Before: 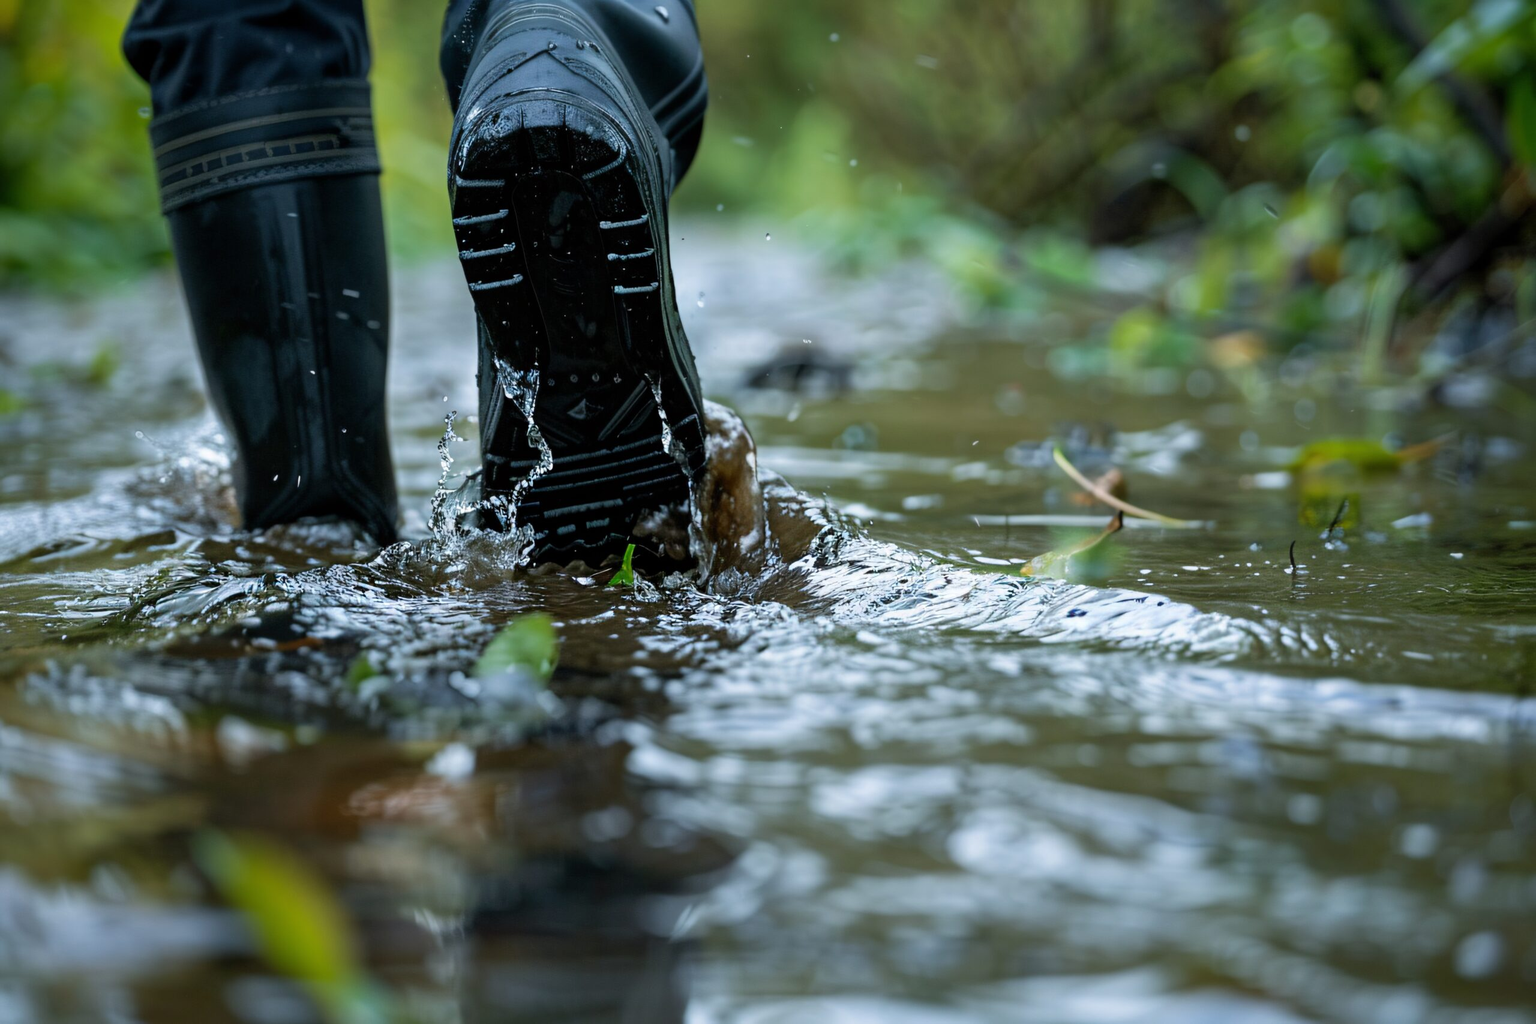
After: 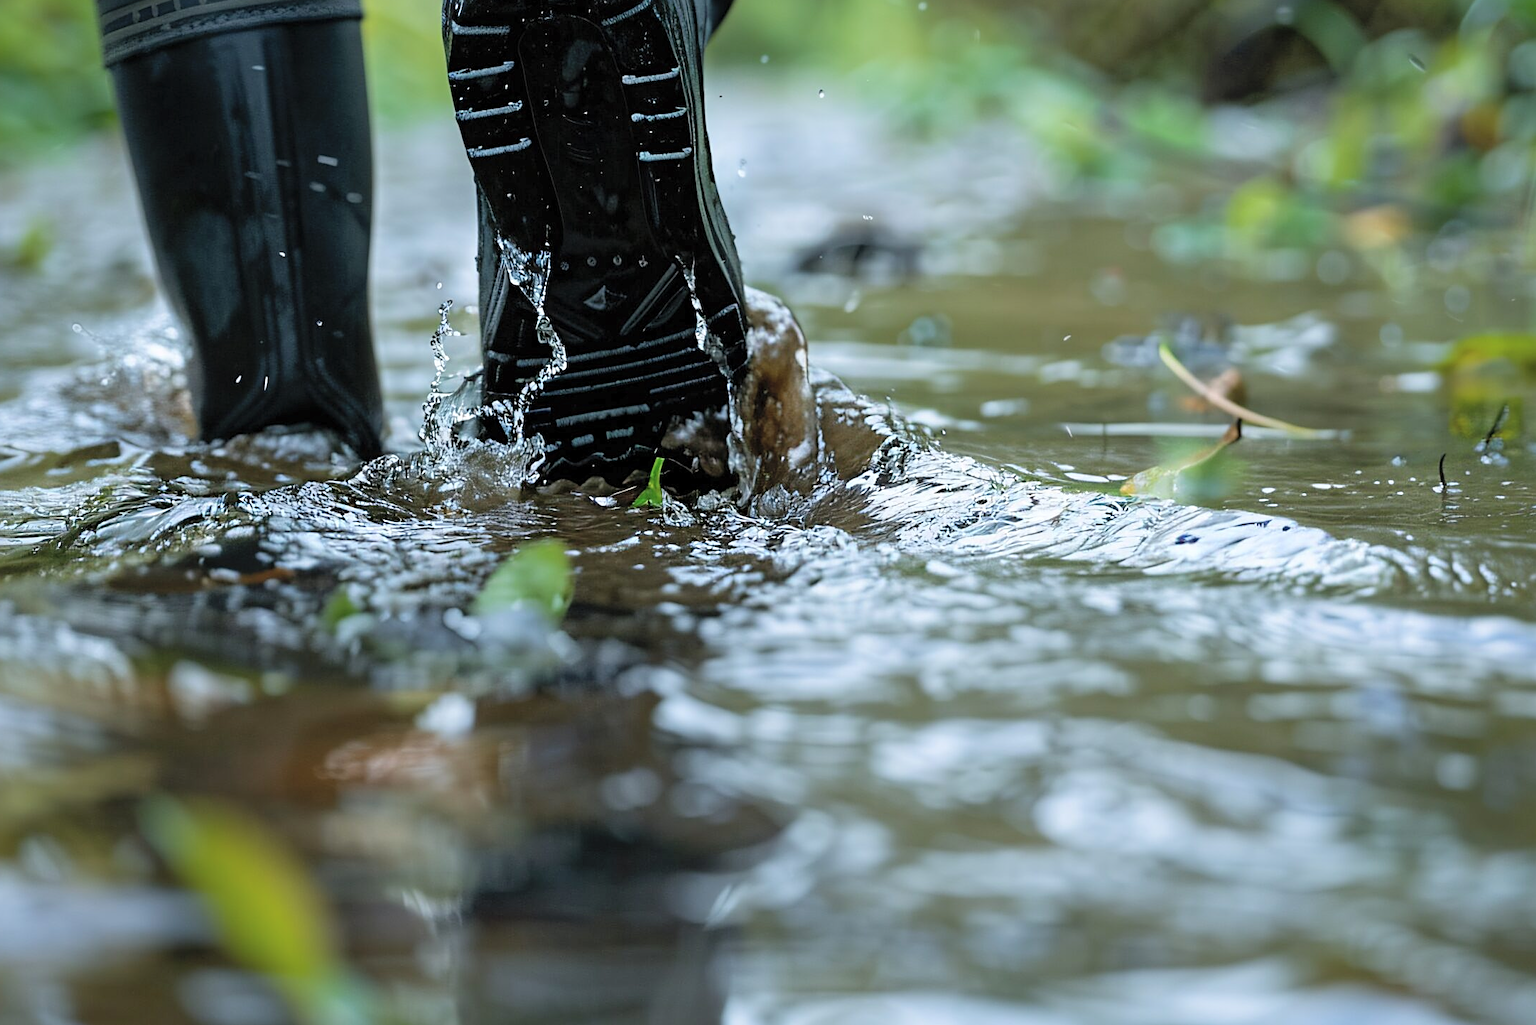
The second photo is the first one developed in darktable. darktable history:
sharpen: on, module defaults
contrast brightness saturation: brightness 0.145
crop and rotate: left 4.878%, top 15.441%, right 10.662%
